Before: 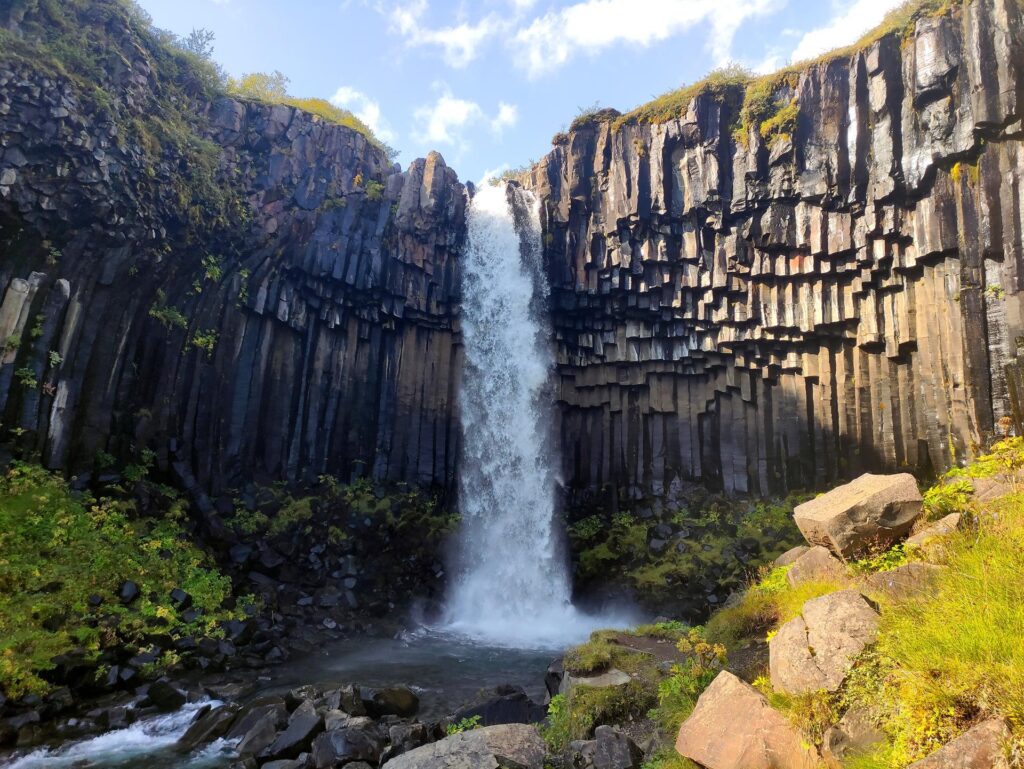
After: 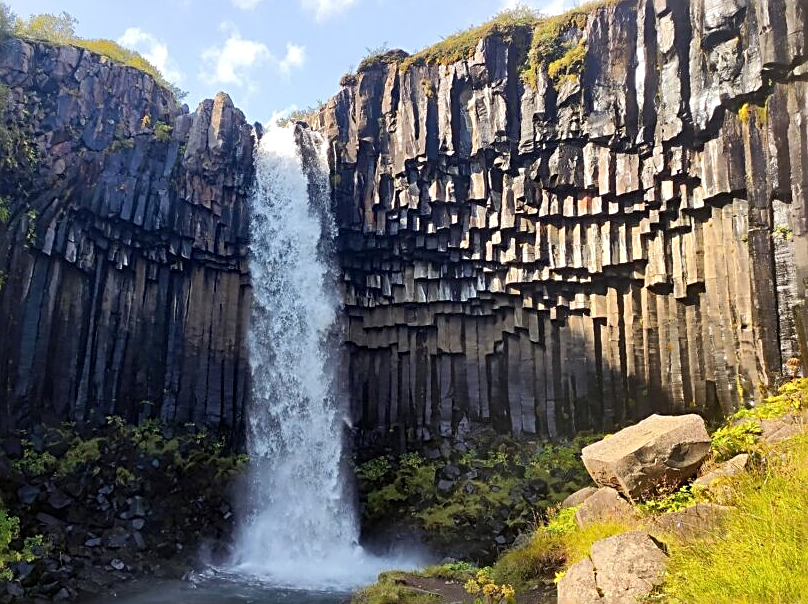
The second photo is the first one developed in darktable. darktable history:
tone equalizer: edges refinement/feathering 500, mask exposure compensation -1.57 EV, preserve details no
sharpen: radius 2.584, amount 0.696
crop and rotate: left 20.723%, top 7.86%, right 0.326%, bottom 13.472%
base curve: curves: ch0 [(0, 0) (0.472, 0.508) (1, 1)], preserve colors none
